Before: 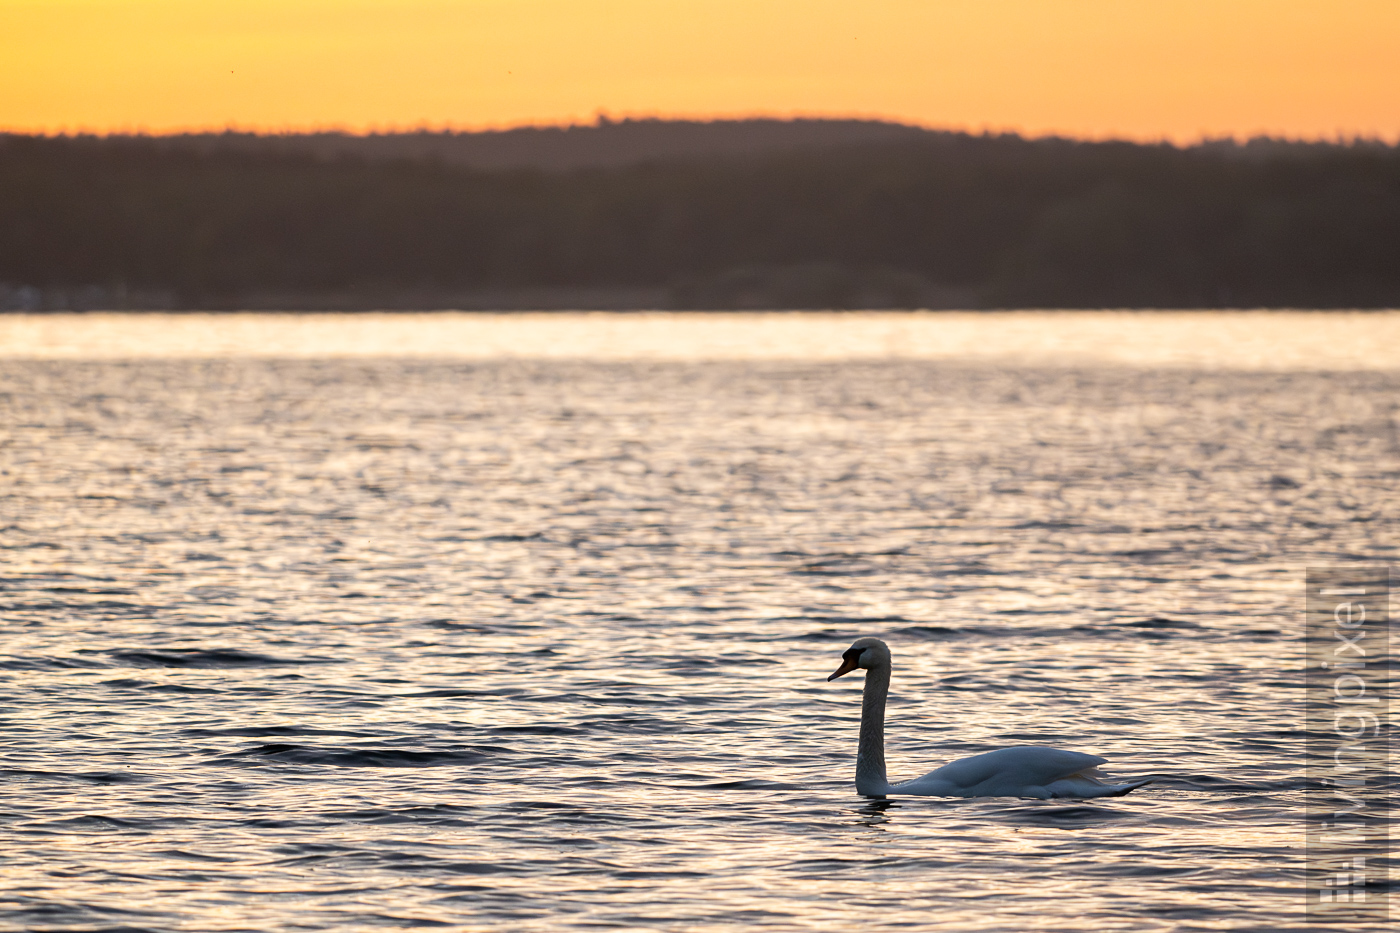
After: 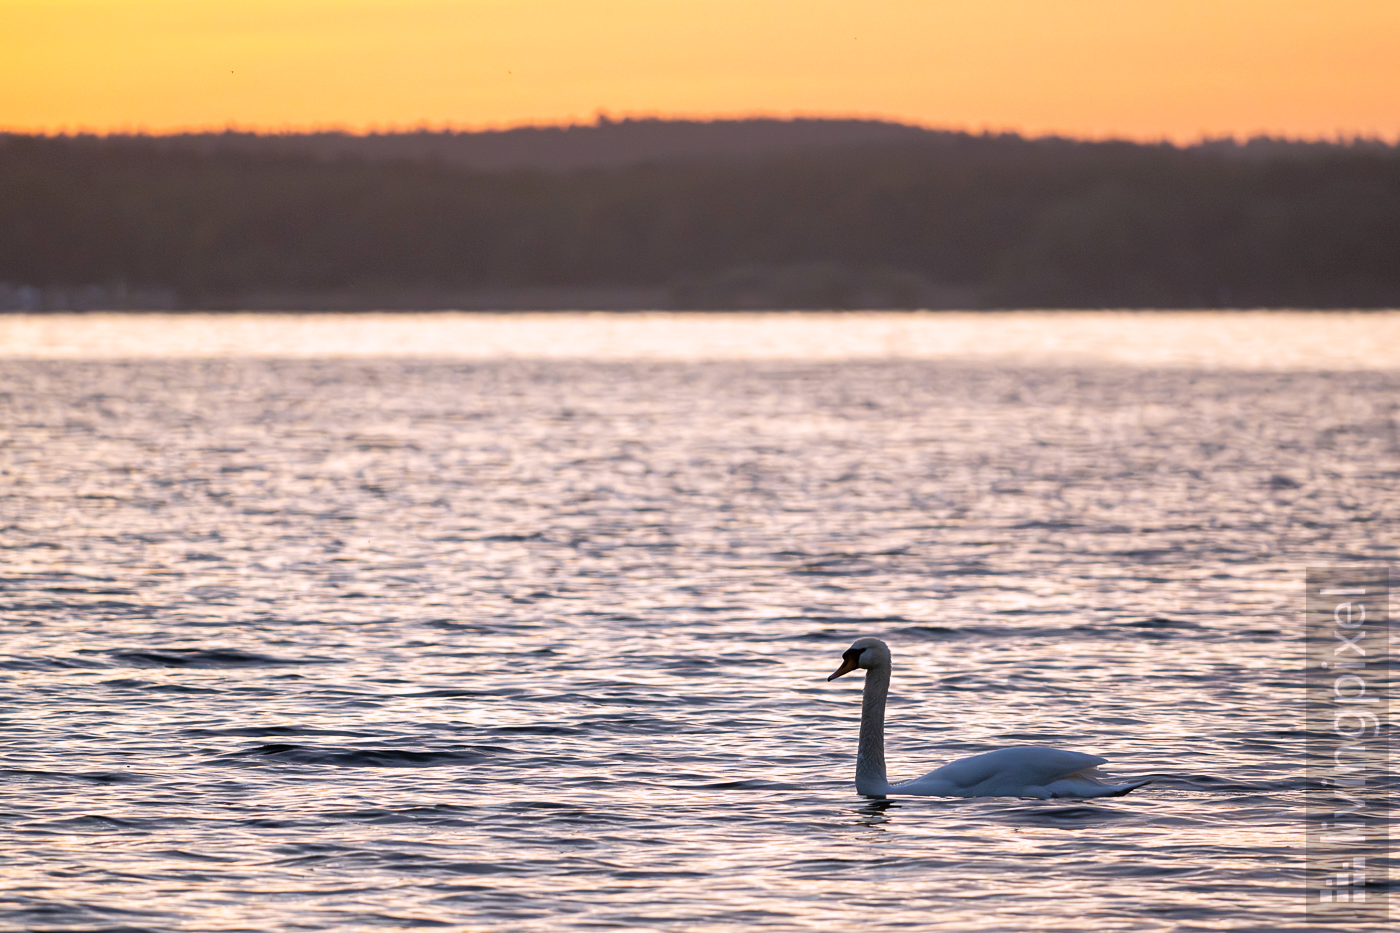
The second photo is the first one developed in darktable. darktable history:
white balance: red 1.004, blue 1.096
rgb curve: curves: ch0 [(0, 0) (0.053, 0.068) (0.122, 0.128) (1, 1)]
